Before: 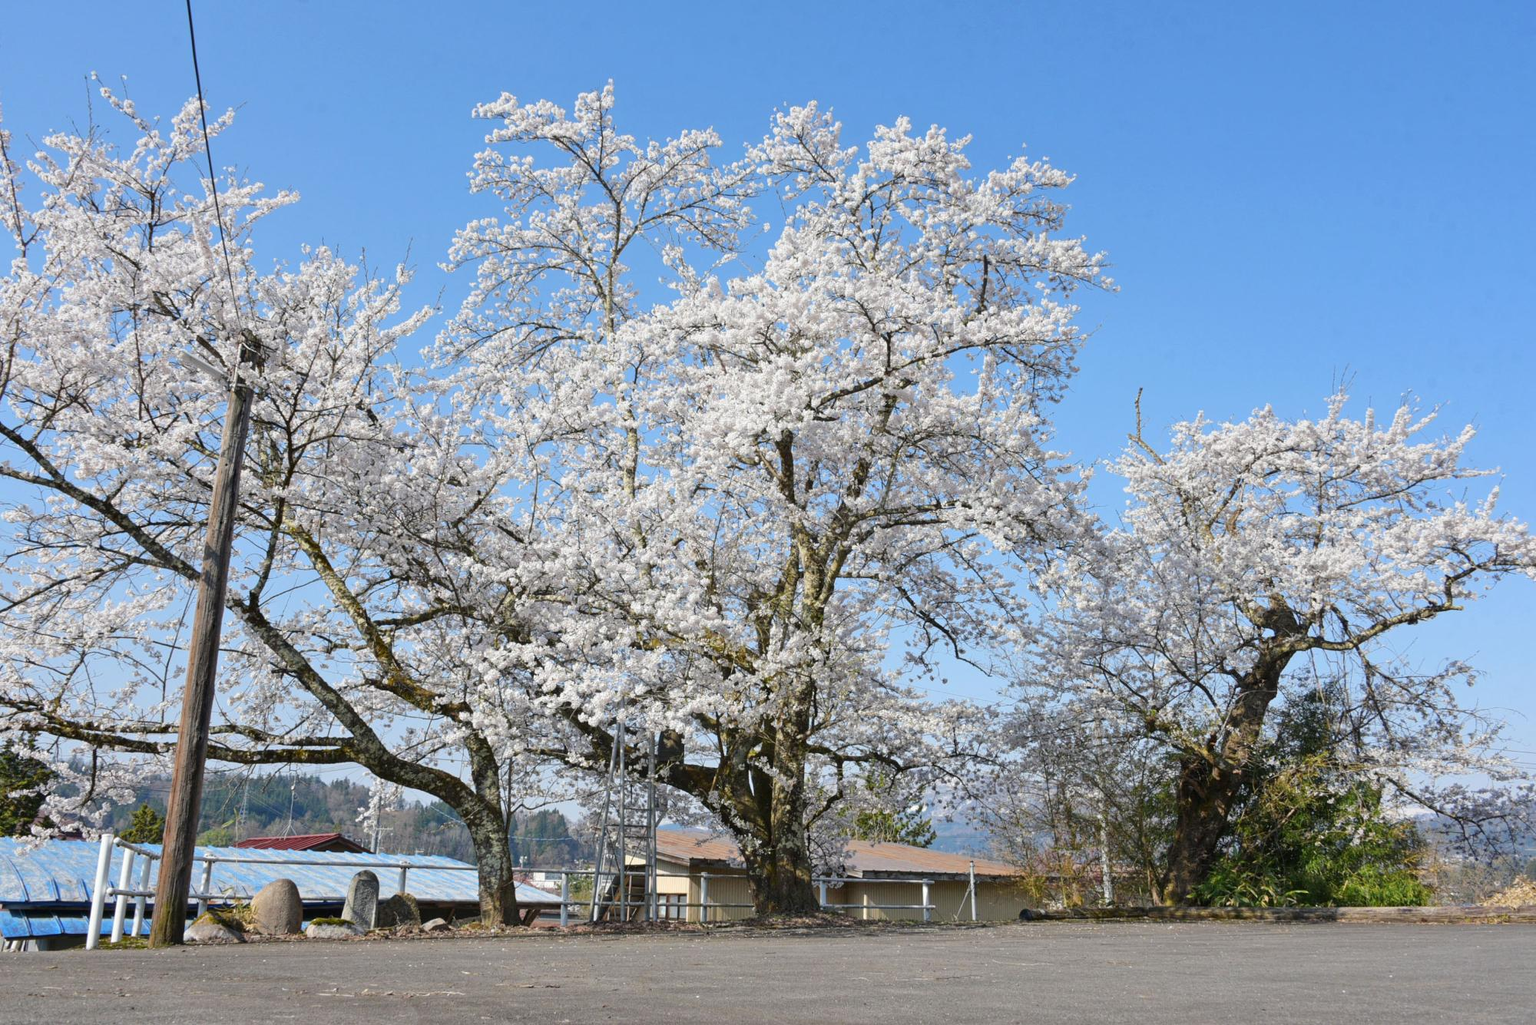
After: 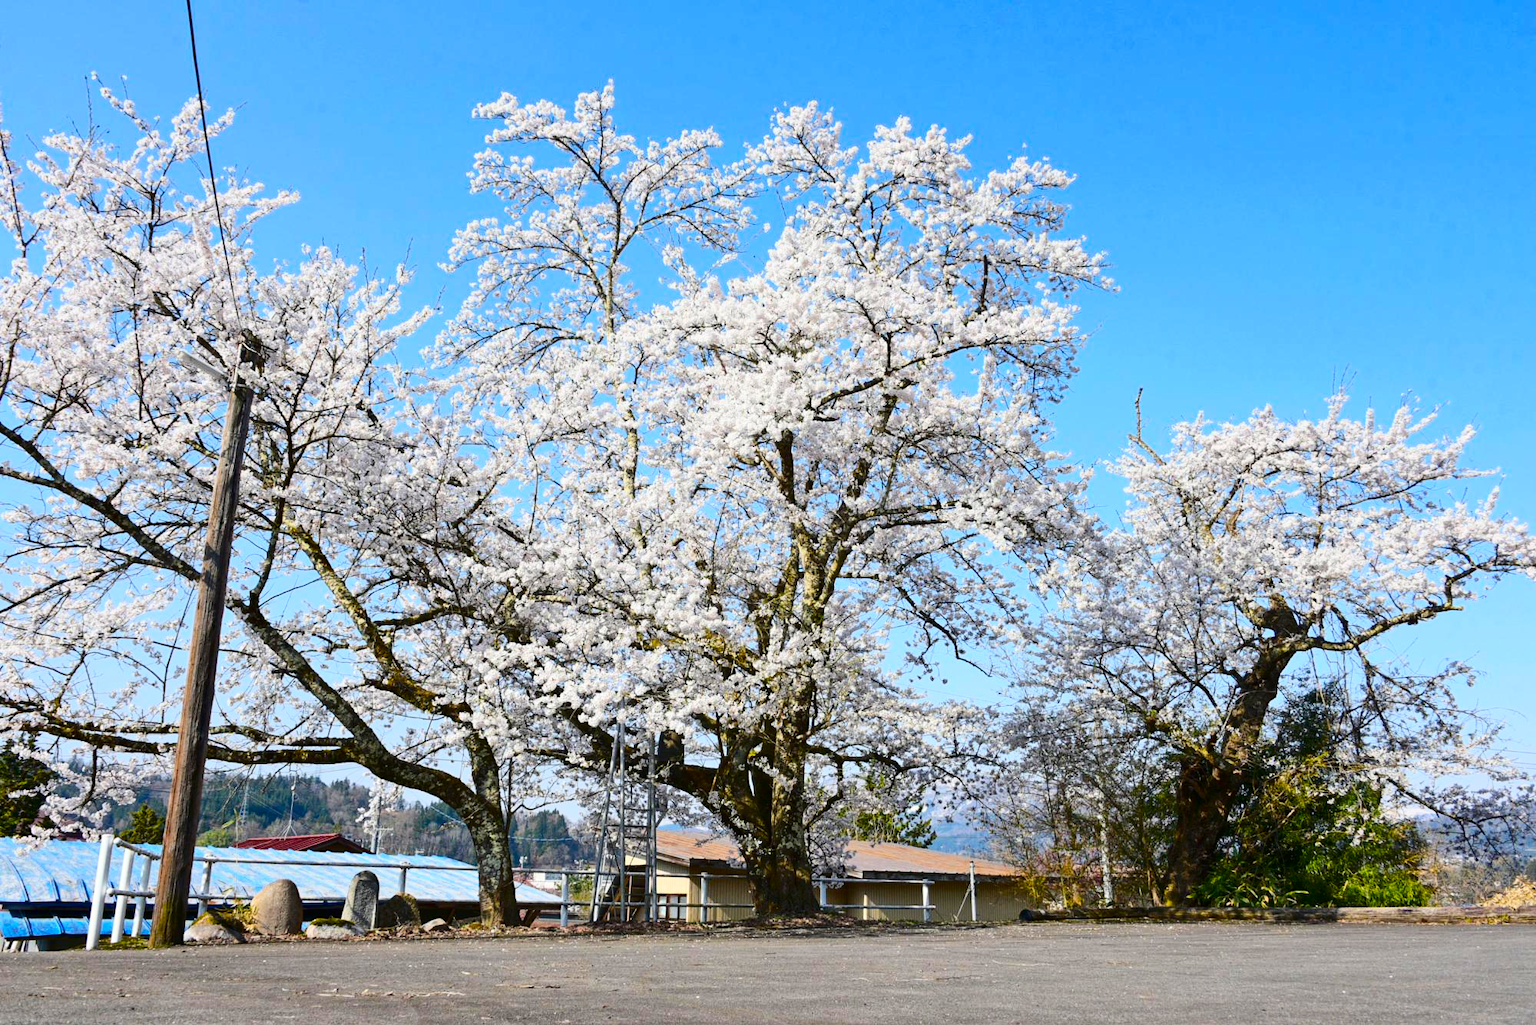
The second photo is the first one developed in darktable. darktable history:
color balance rgb: linear chroma grading › global chroma 15%, perceptual saturation grading › global saturation 30%
contrast brightness saturation: contrast 0.28
